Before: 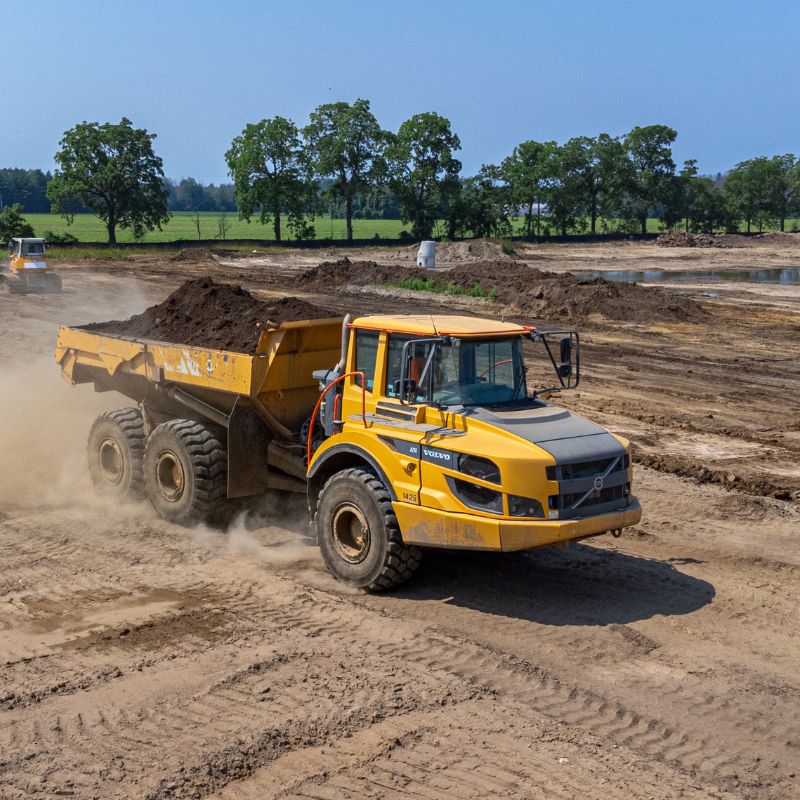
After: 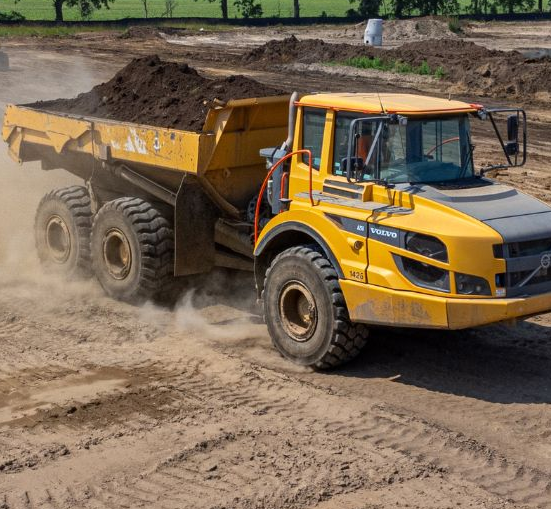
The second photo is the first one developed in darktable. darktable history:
crop: left 6.71%, top 27.871%, right 24.344%, bottom 8.387%
tone equalizer: on, module defaults
